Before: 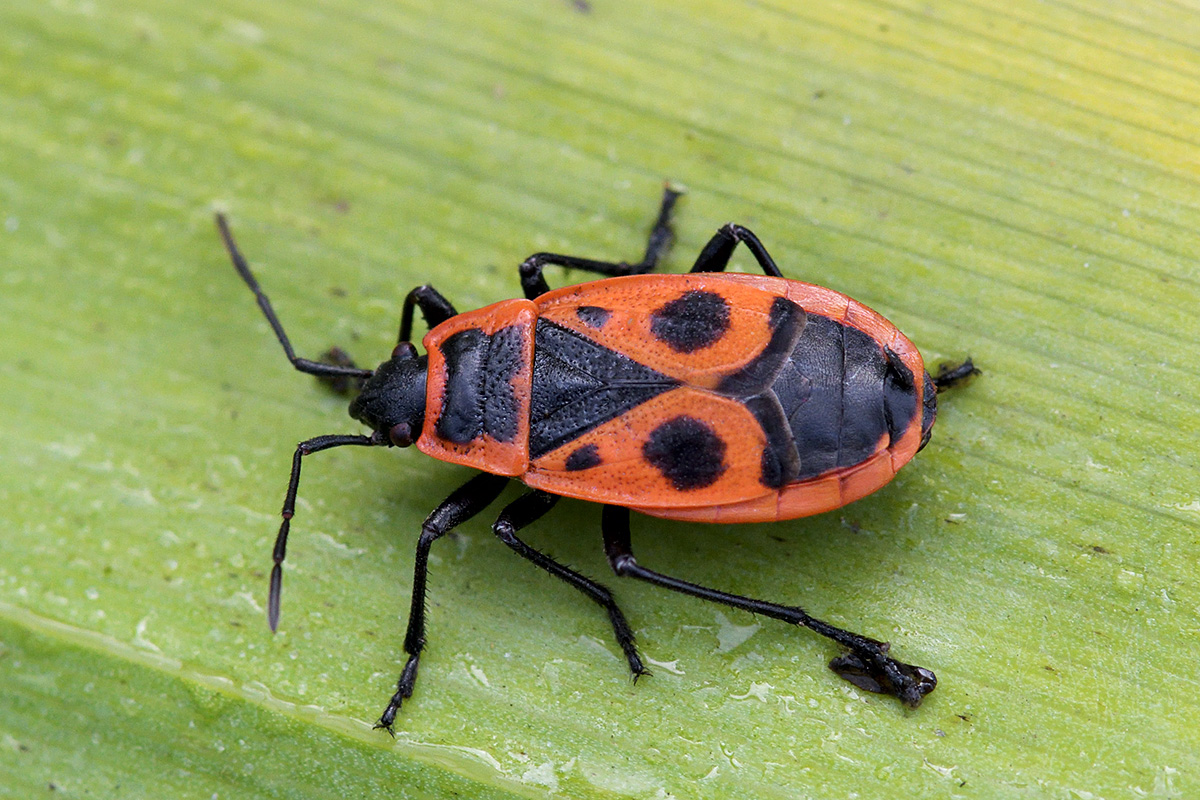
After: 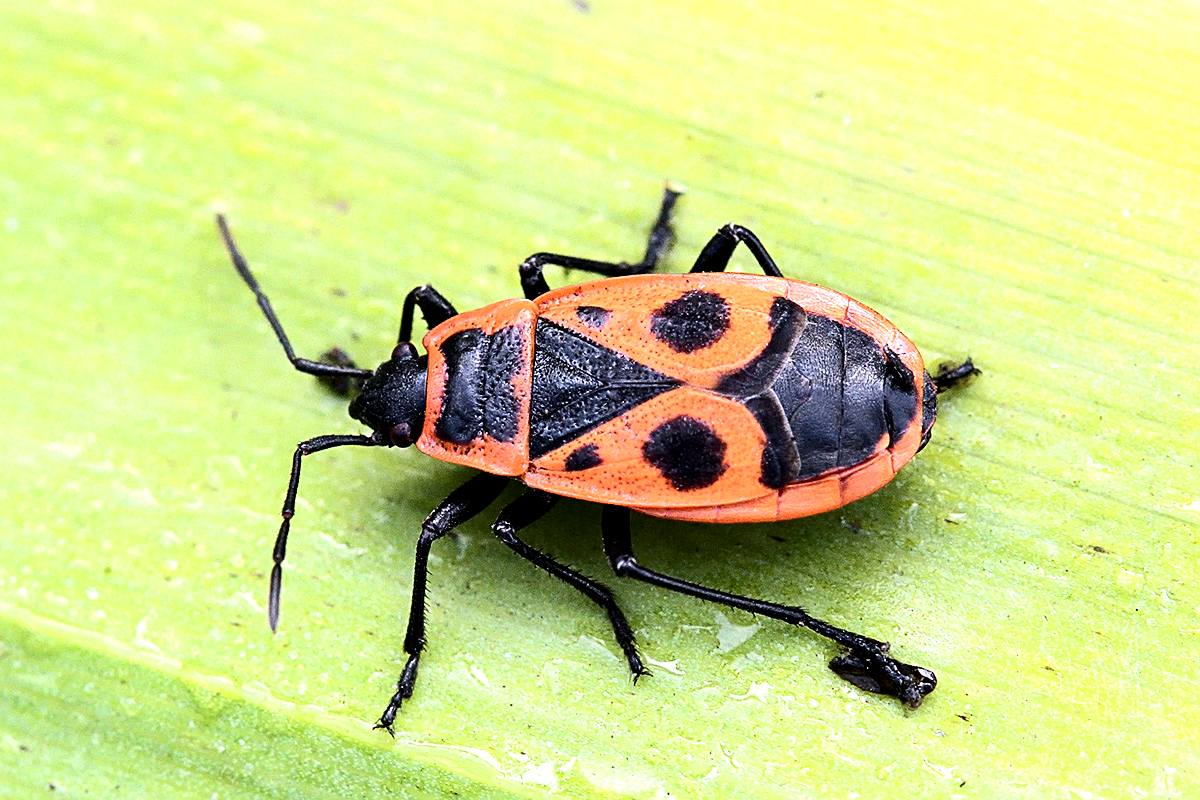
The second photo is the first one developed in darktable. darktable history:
sharpen: on, module defaults
tone equalizer: -8 EV -1.1 EV, -7 EV -1.04 EV, -6 EV -0.892 EV, -5 EV -0.551 EV, -3 EV 0.548 EV, -2 EV 0.877 EV, -1 EV 1 EV, +0 EV 1.07 EV
contrast brightness saturation: contrast 0.221
